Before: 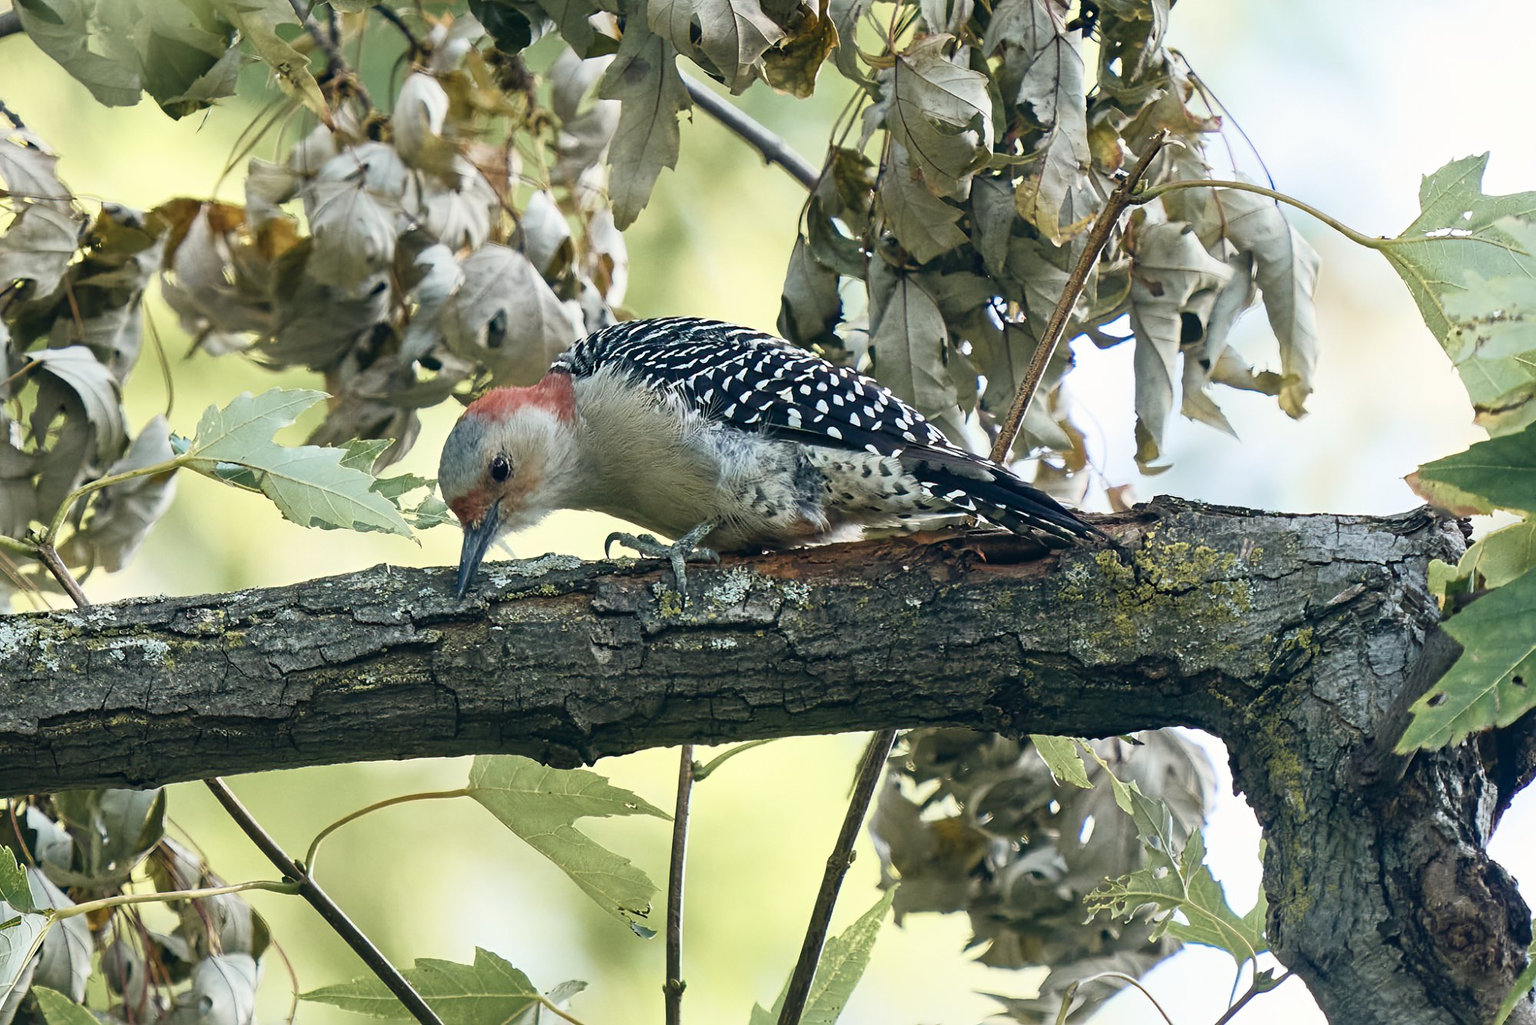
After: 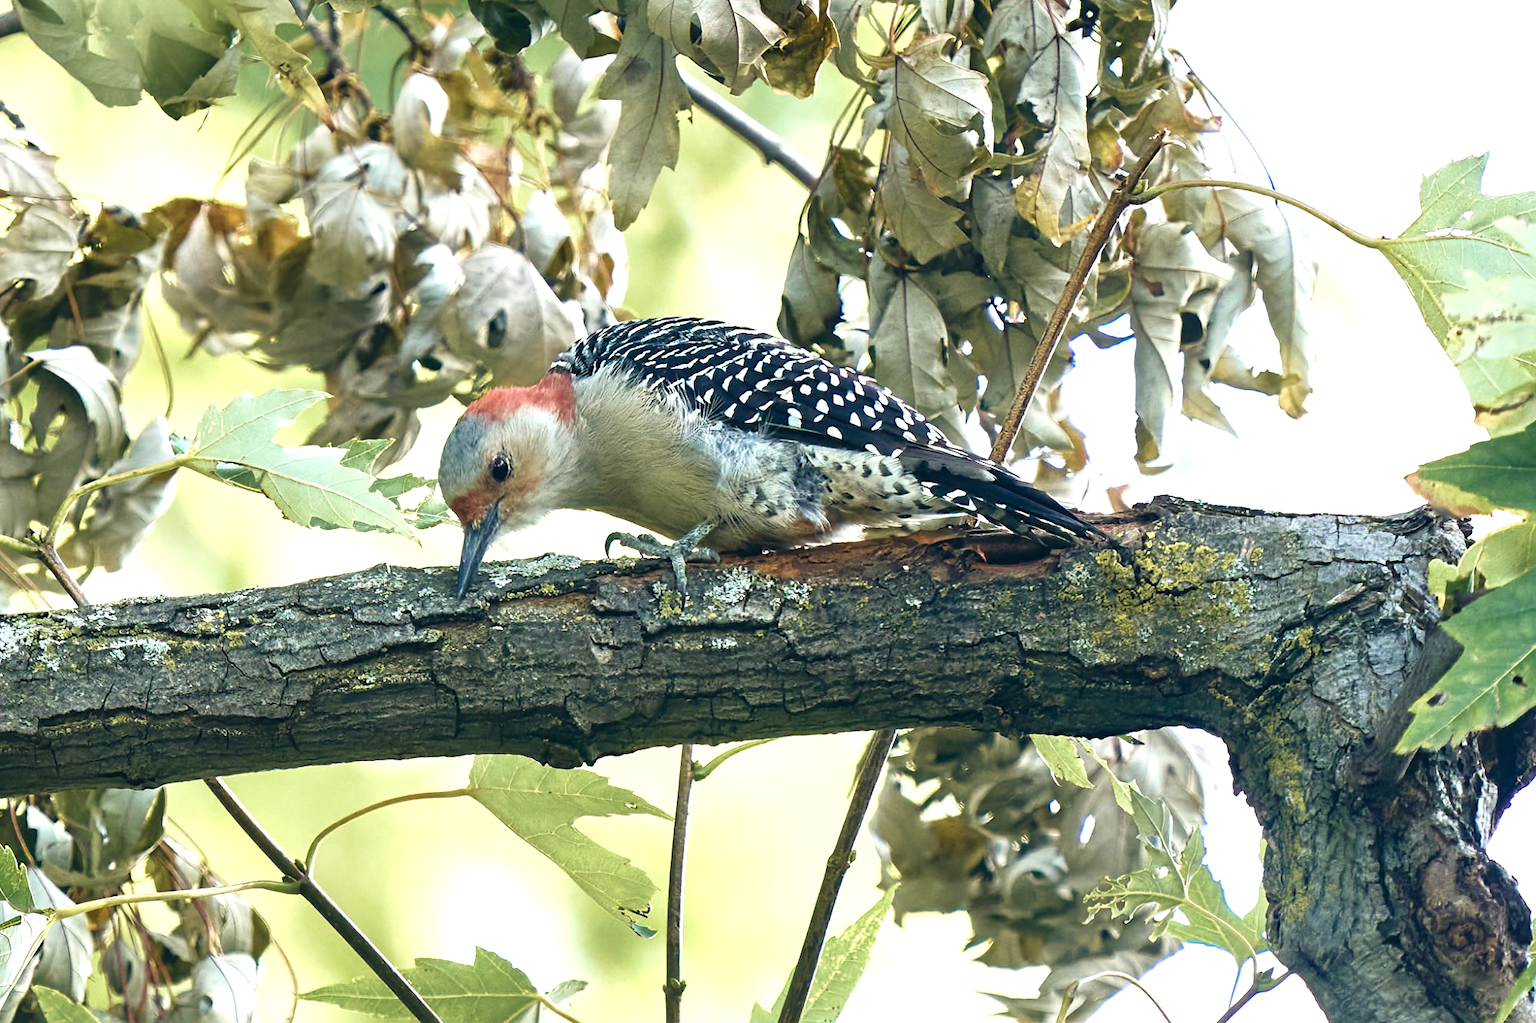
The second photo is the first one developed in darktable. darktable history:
exposure: exposure 0.655 EV, compensate highlight preservation false
velvia: on, module defaults
crop: bottom 0.055%
